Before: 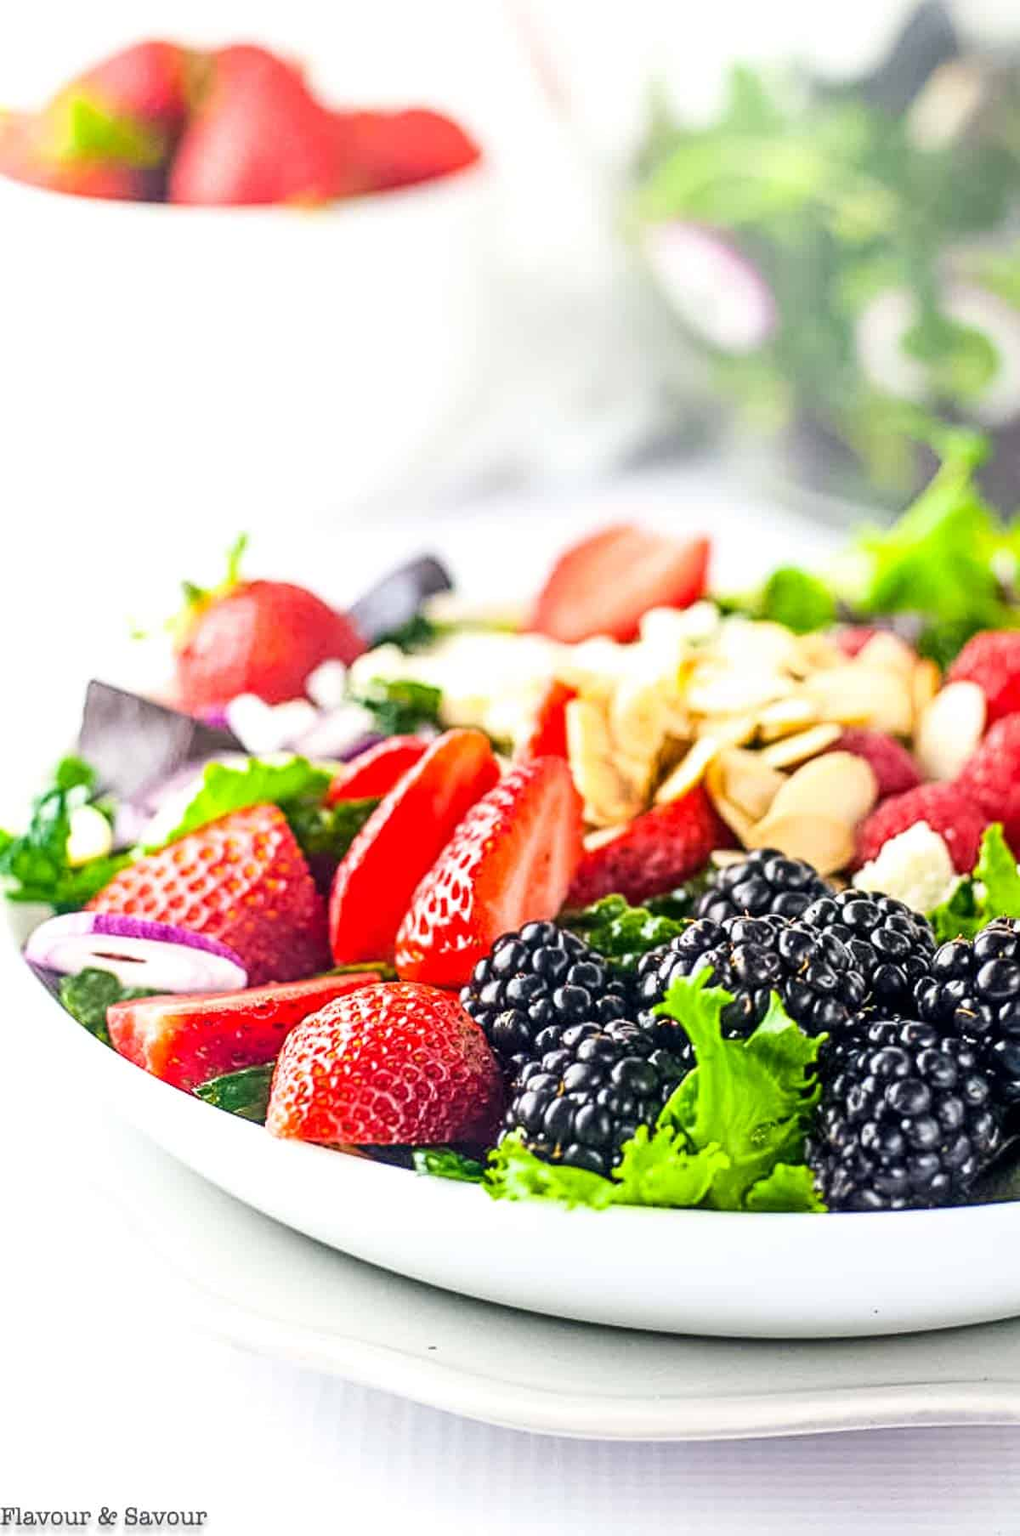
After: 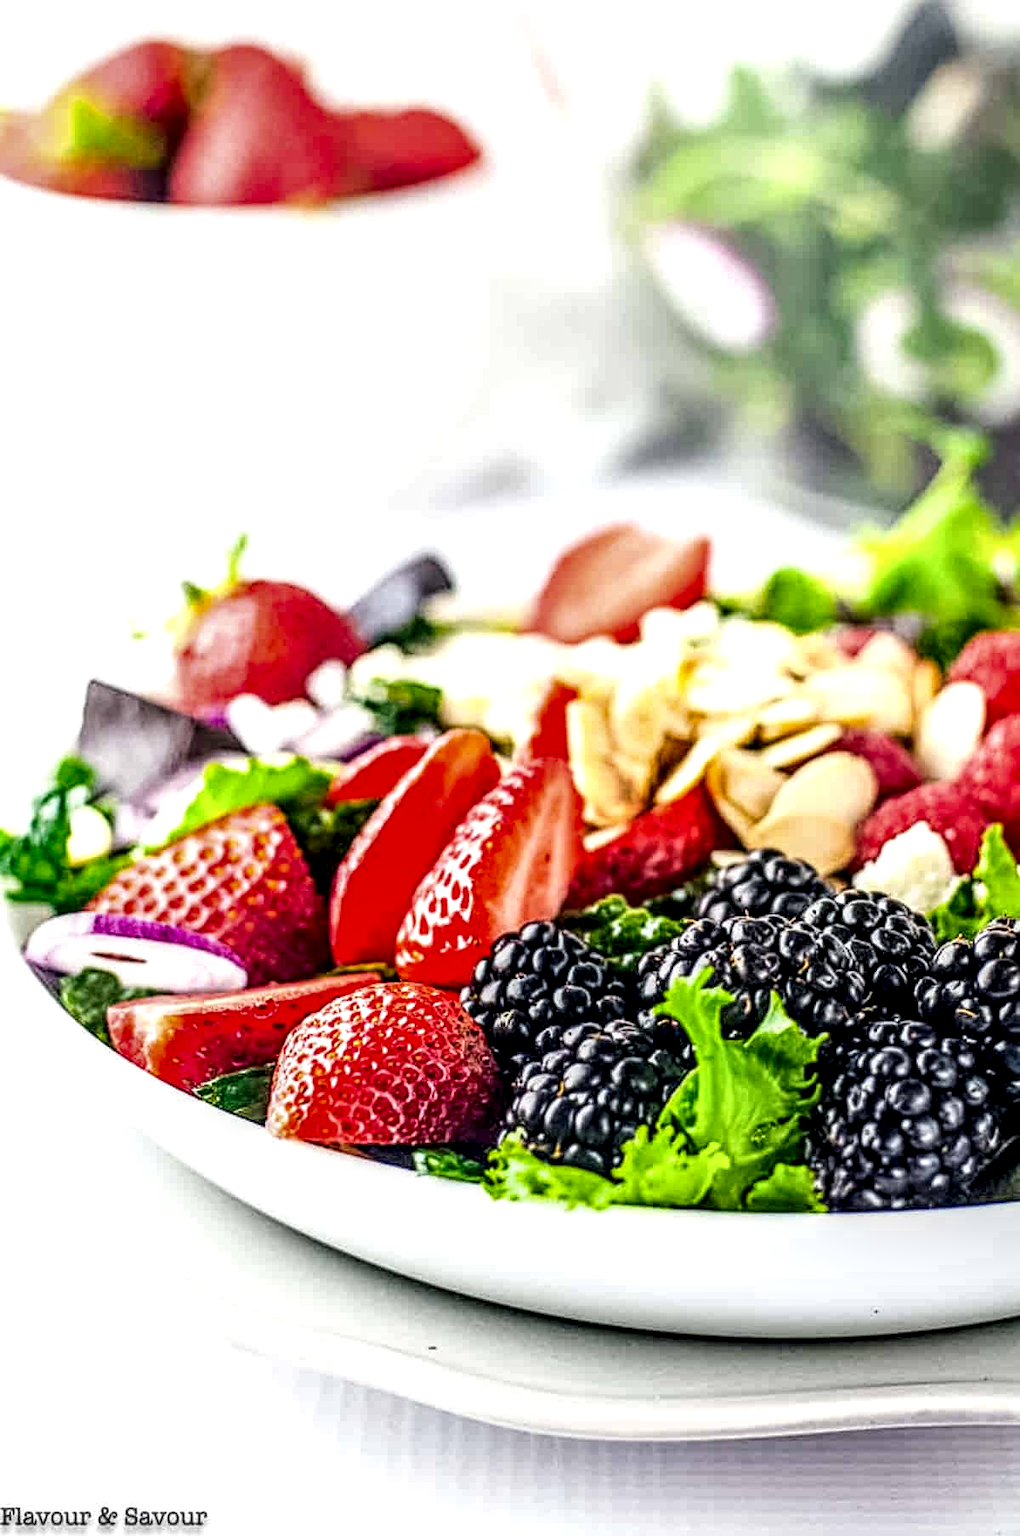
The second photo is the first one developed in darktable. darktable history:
local contrast: highlights 17%, detail 187%
